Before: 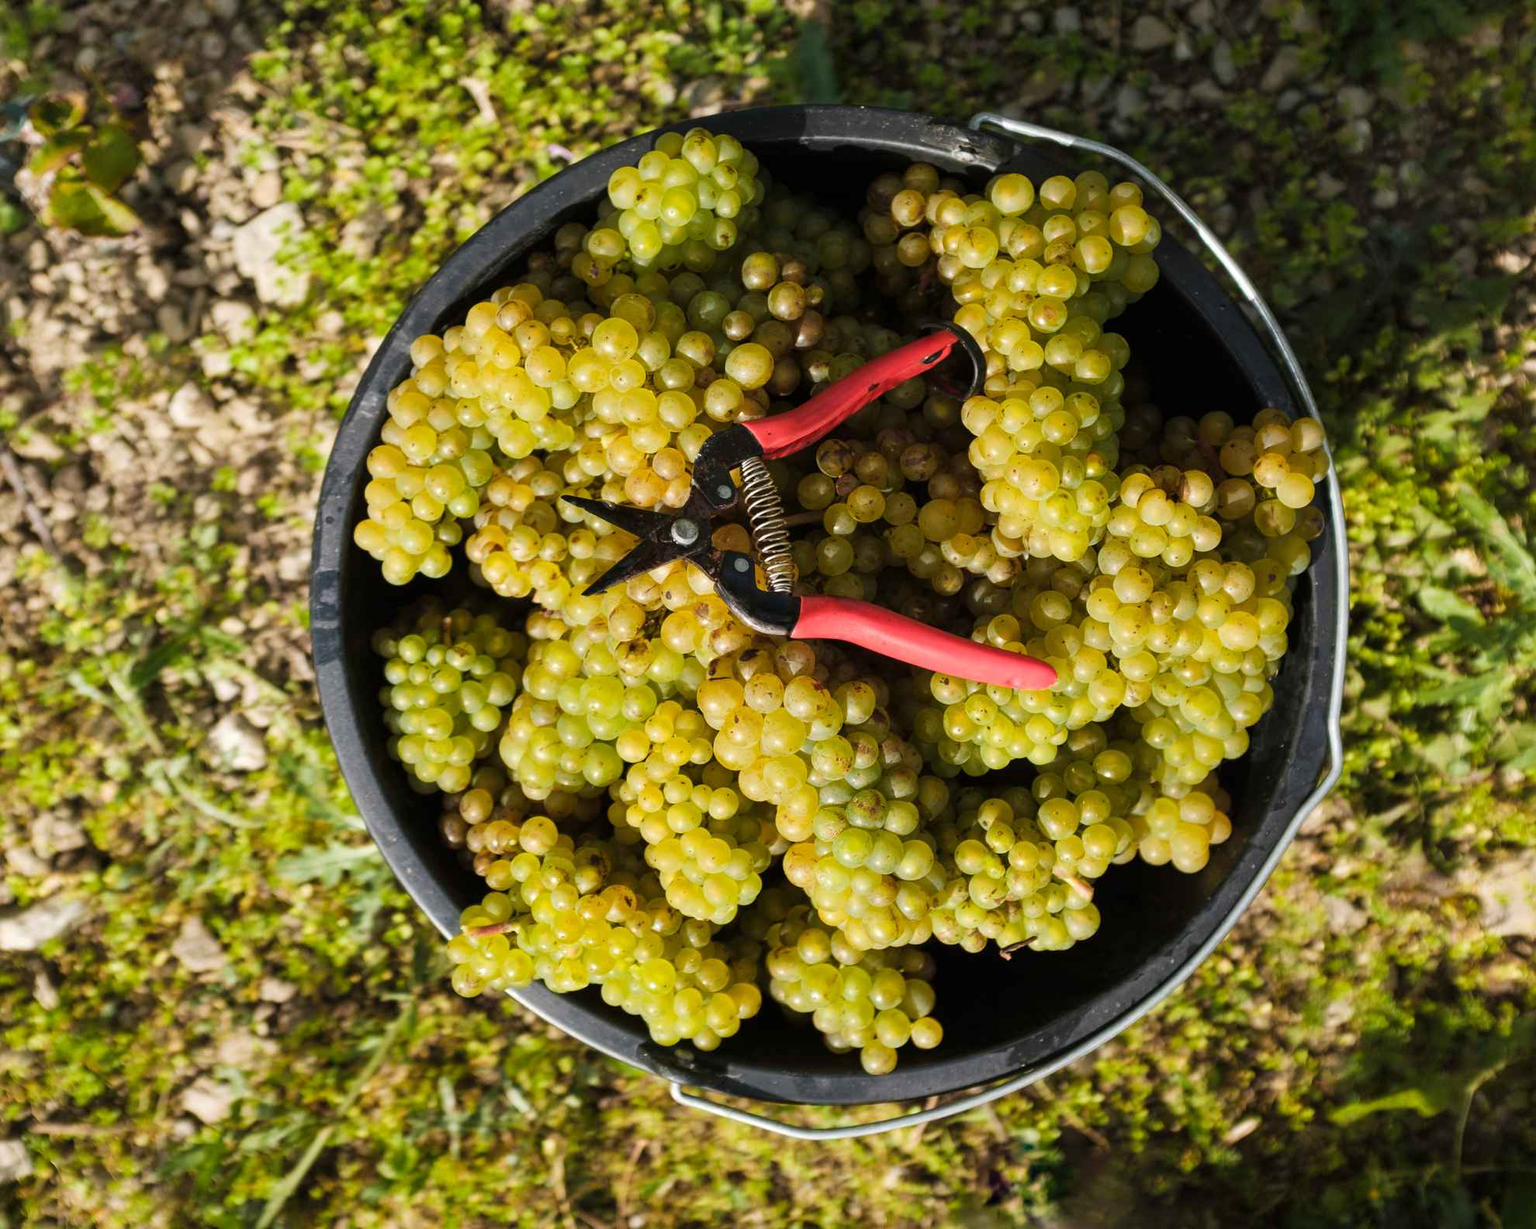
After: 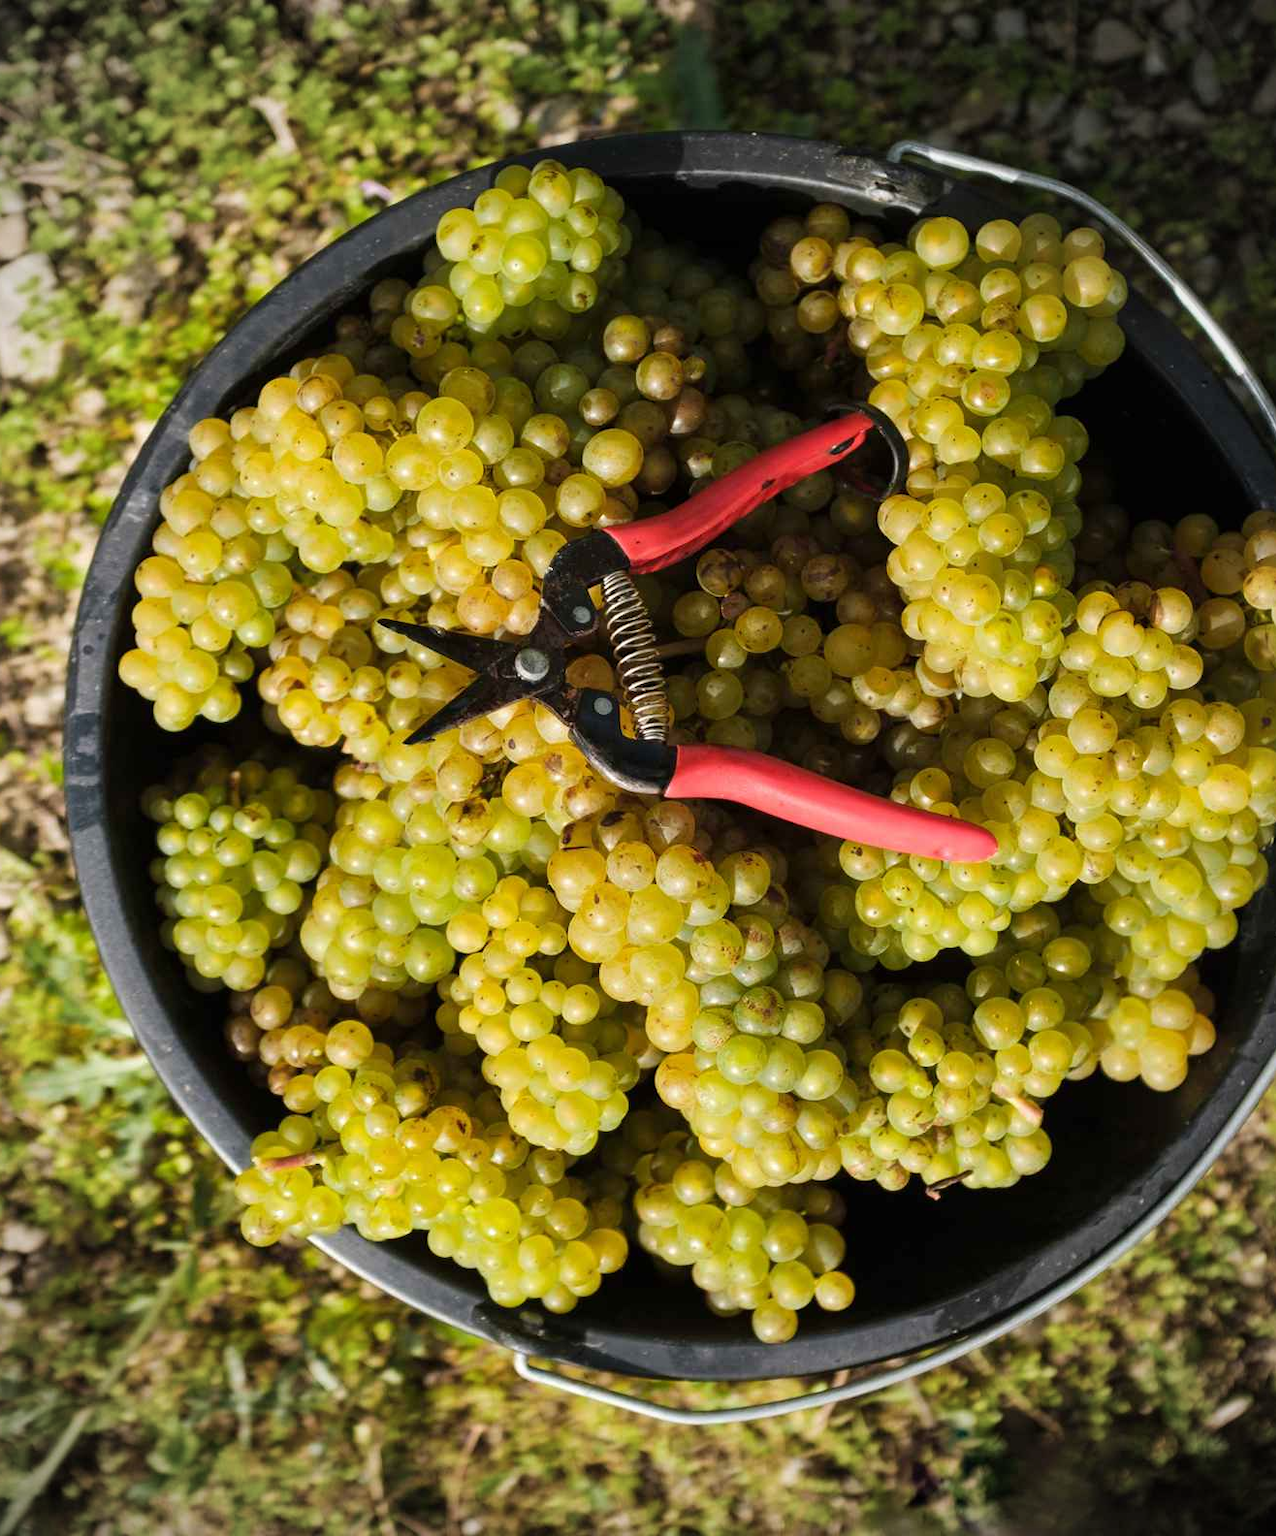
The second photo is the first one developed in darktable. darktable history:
crop: left 16.908%, right 16.621%
vignetting: on, module defaults
